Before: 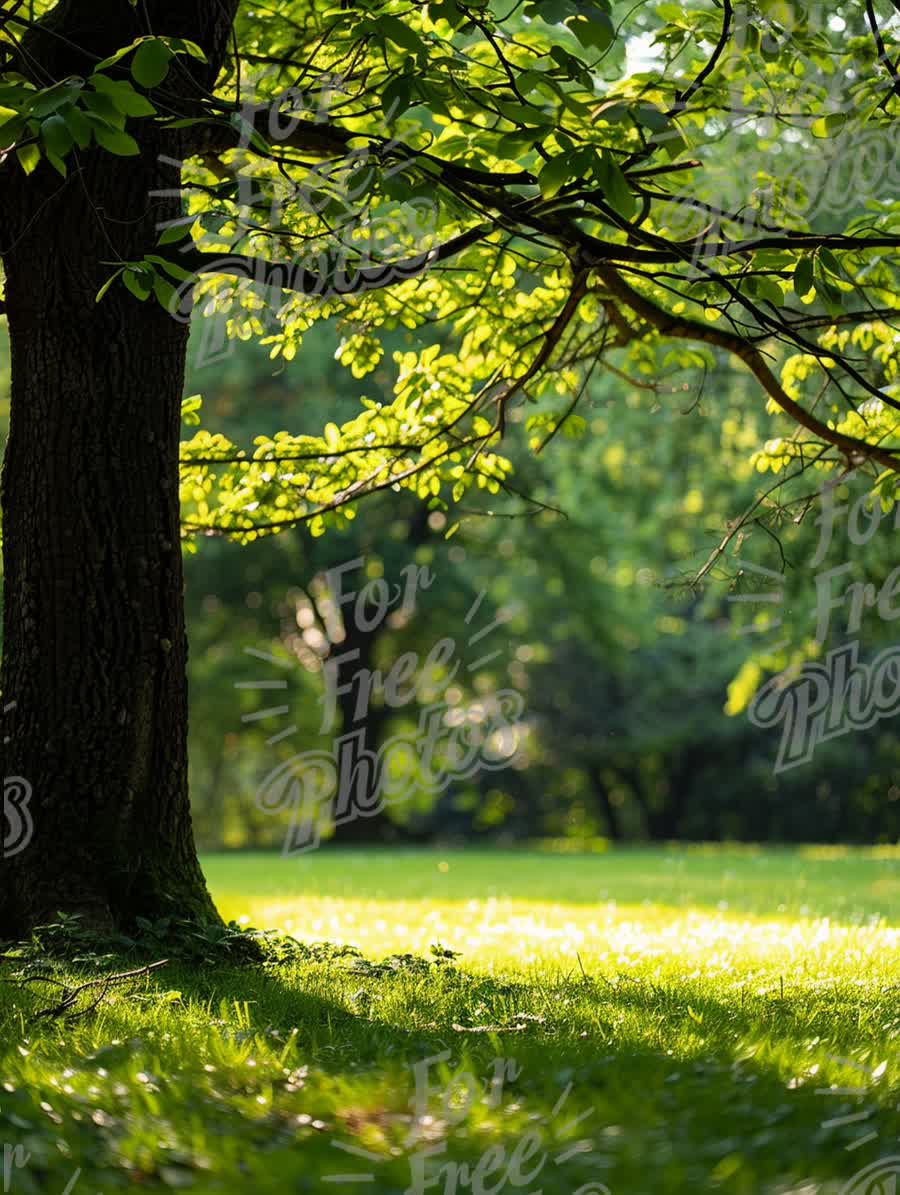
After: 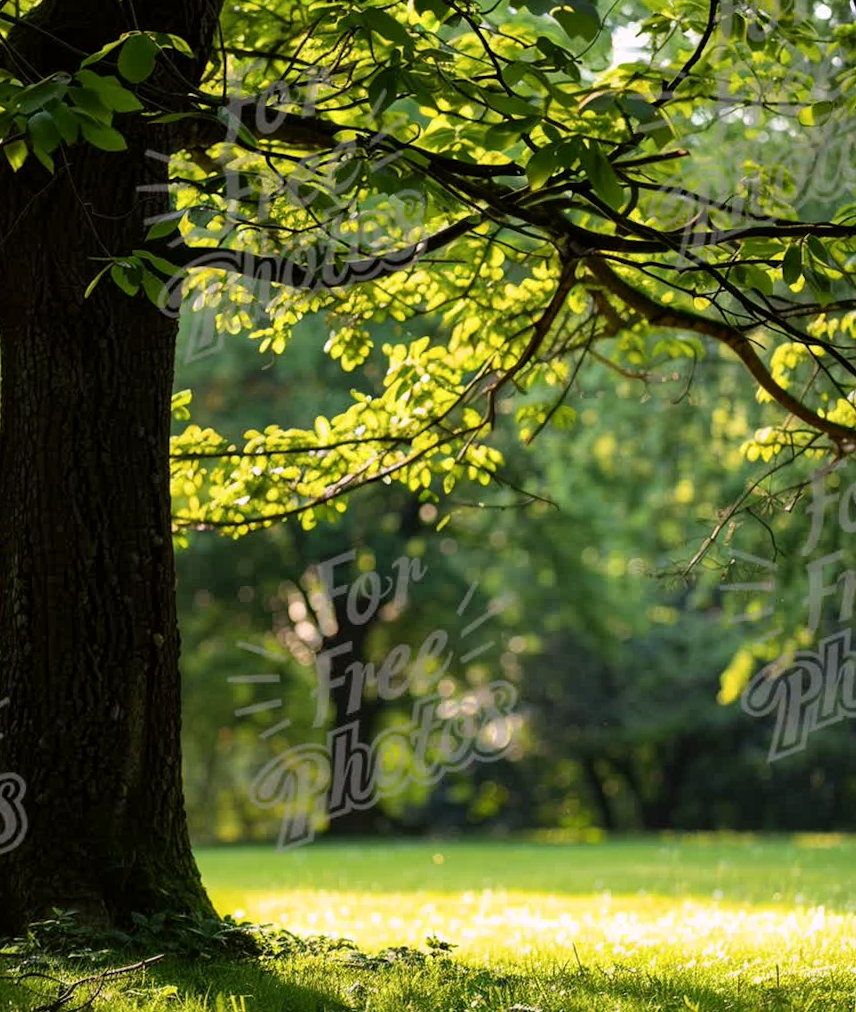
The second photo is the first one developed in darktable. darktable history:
crop and rotate: angle 0.597°, left 0.308%, right 3.268%, bottom 14.066%
color correction: highlights a* 3.14, highlights b* -1.57, shadows a* -0.085, shadows b* 1.94, saturation 0.985
